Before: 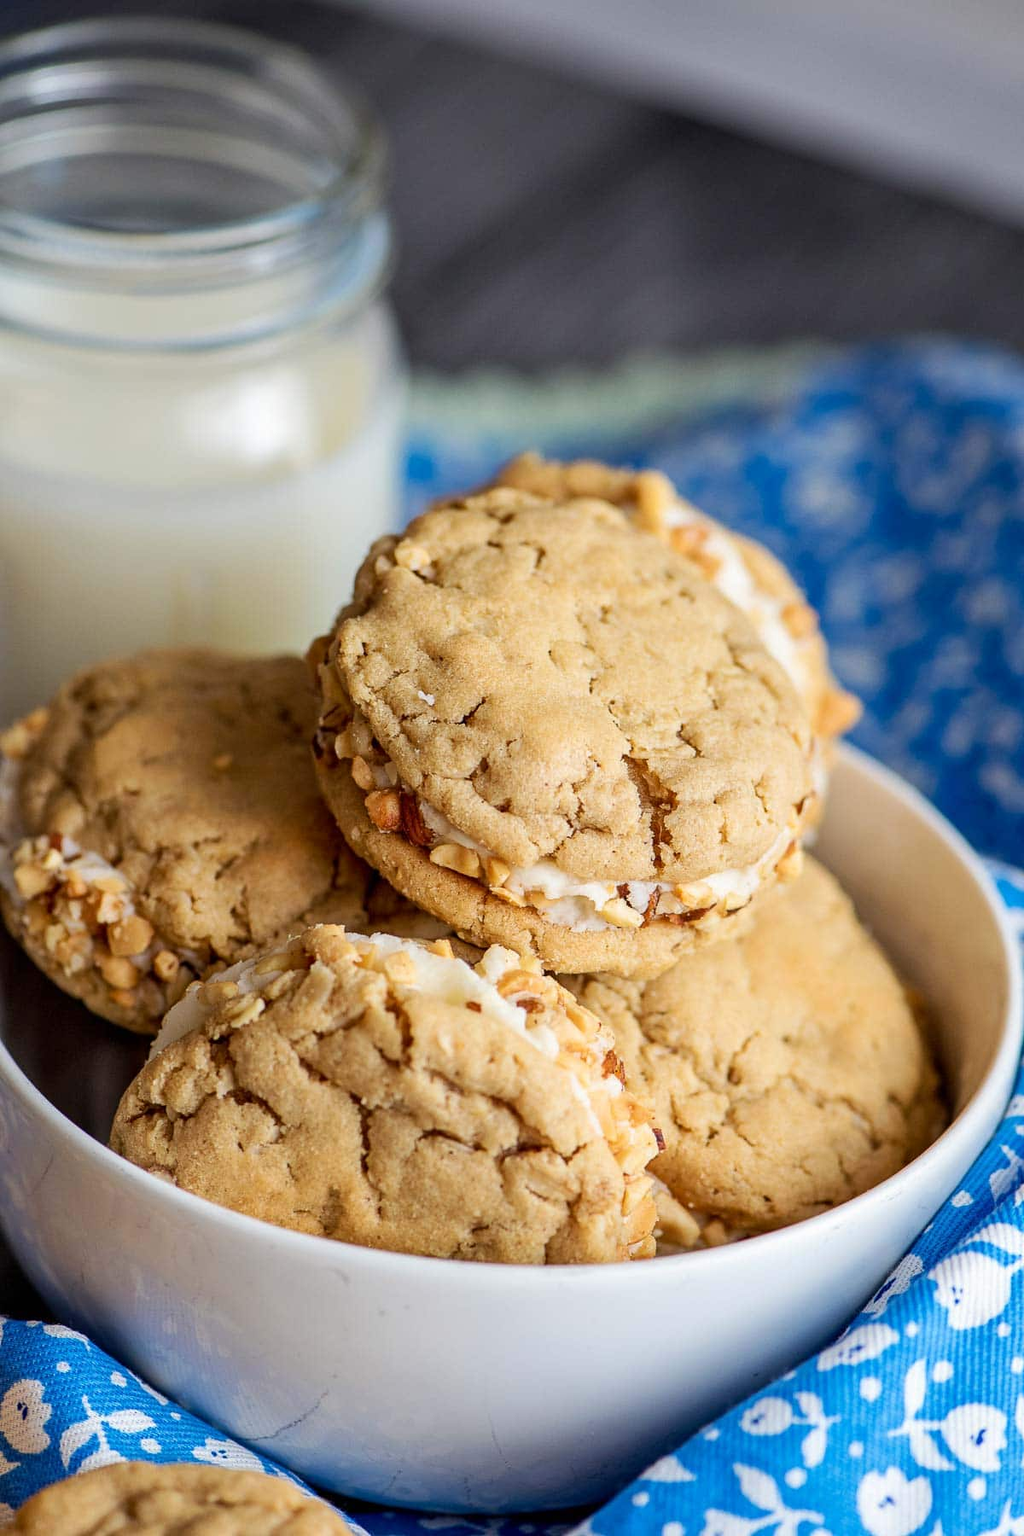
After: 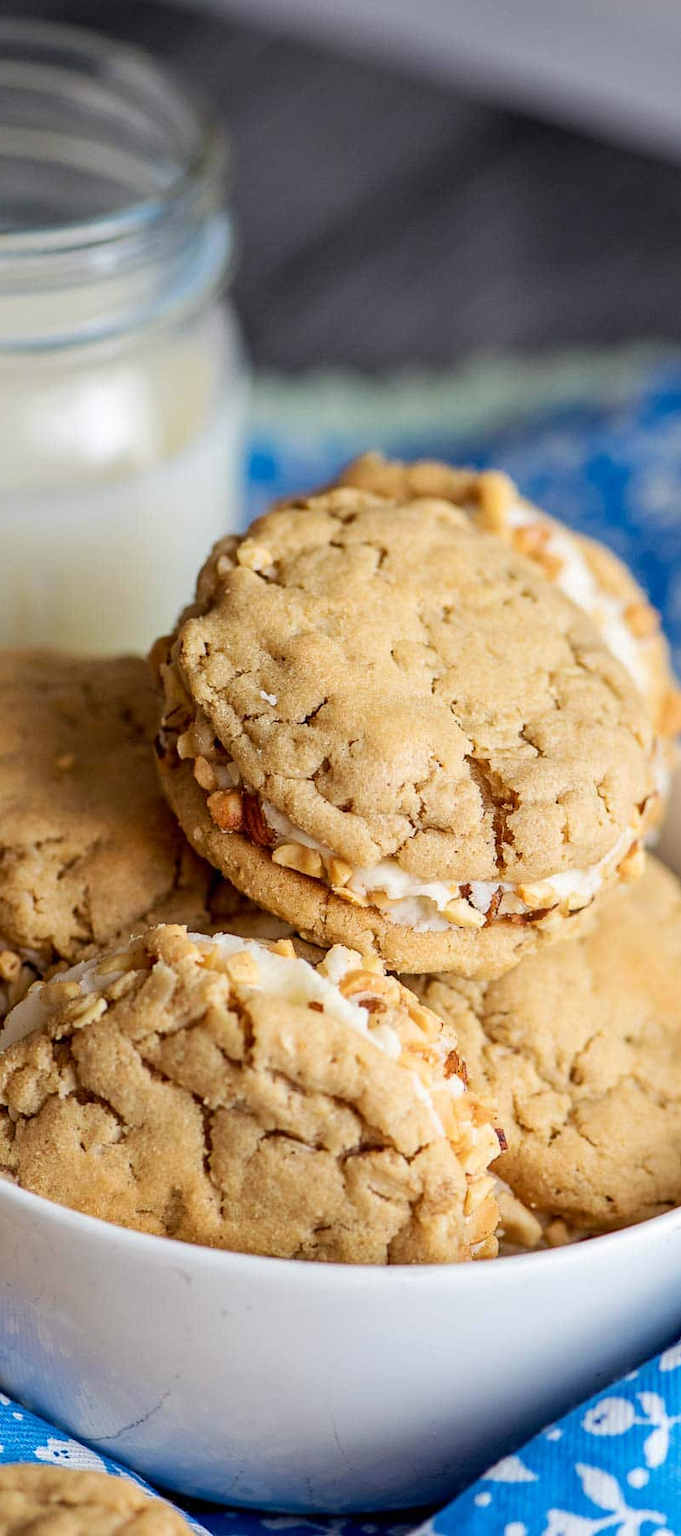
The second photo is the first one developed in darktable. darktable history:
exposure: compensate highlight preservation false
crop: left 15.419%, right 17.914%
base curve: curves: ch0 [(0, 0) (0.989, 0.992)], preserve colors none
